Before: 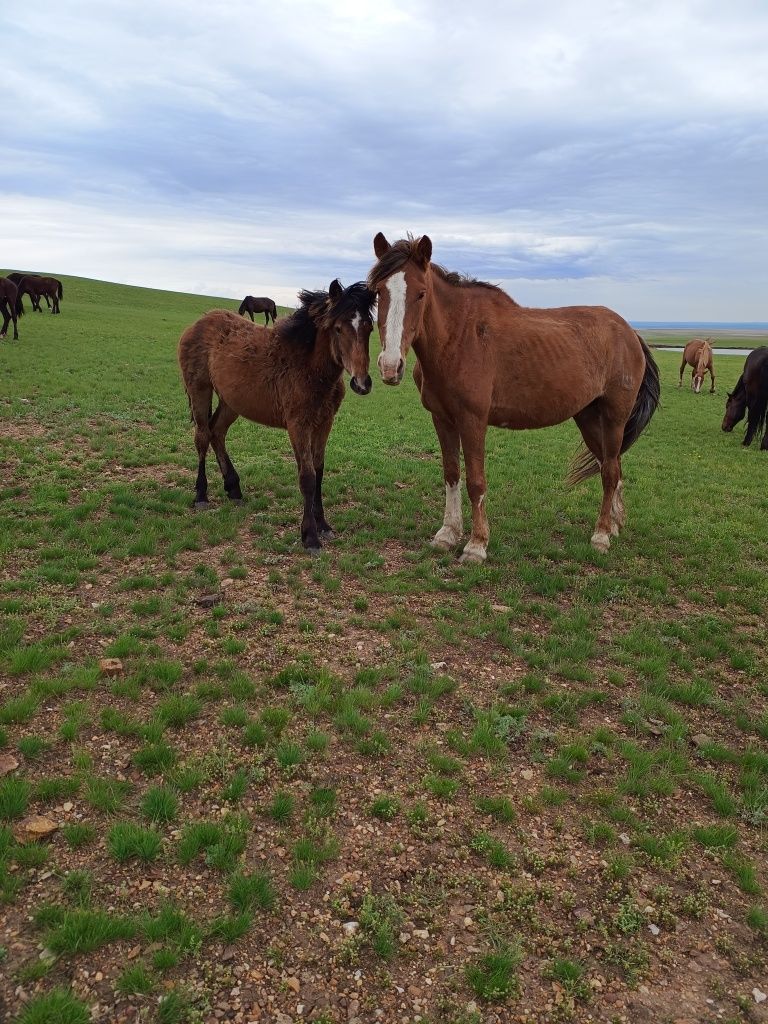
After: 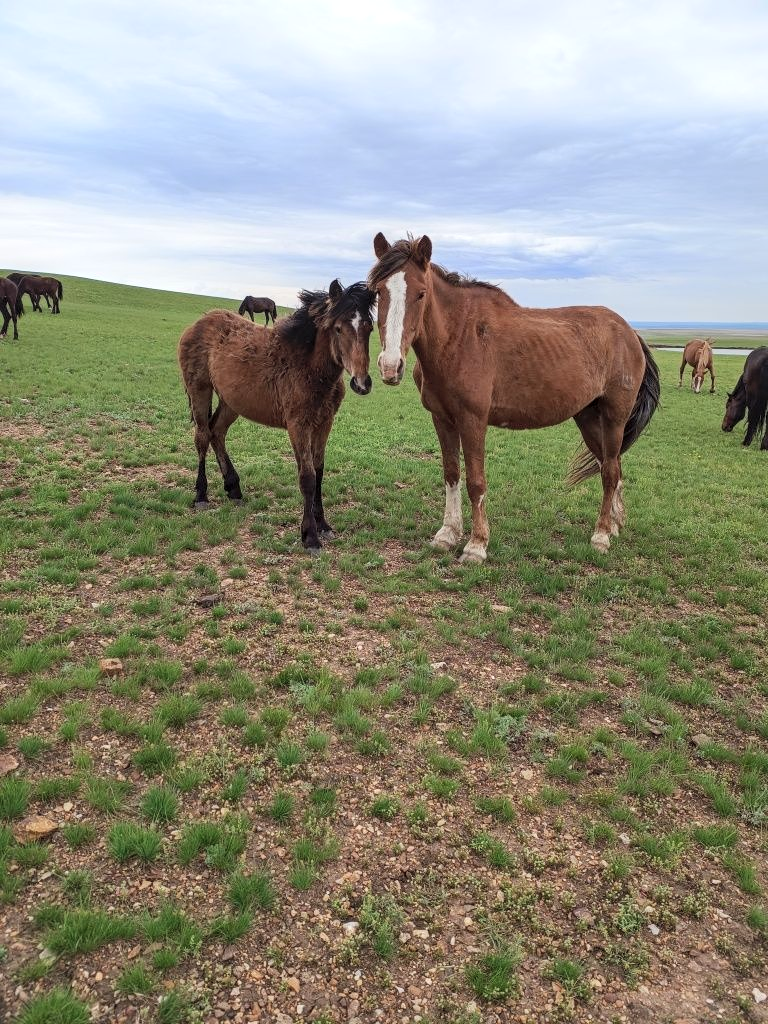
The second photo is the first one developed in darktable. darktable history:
contrast brightness saturation: contrast 0.136, brightness 0.212
local contrast: detail 130%
